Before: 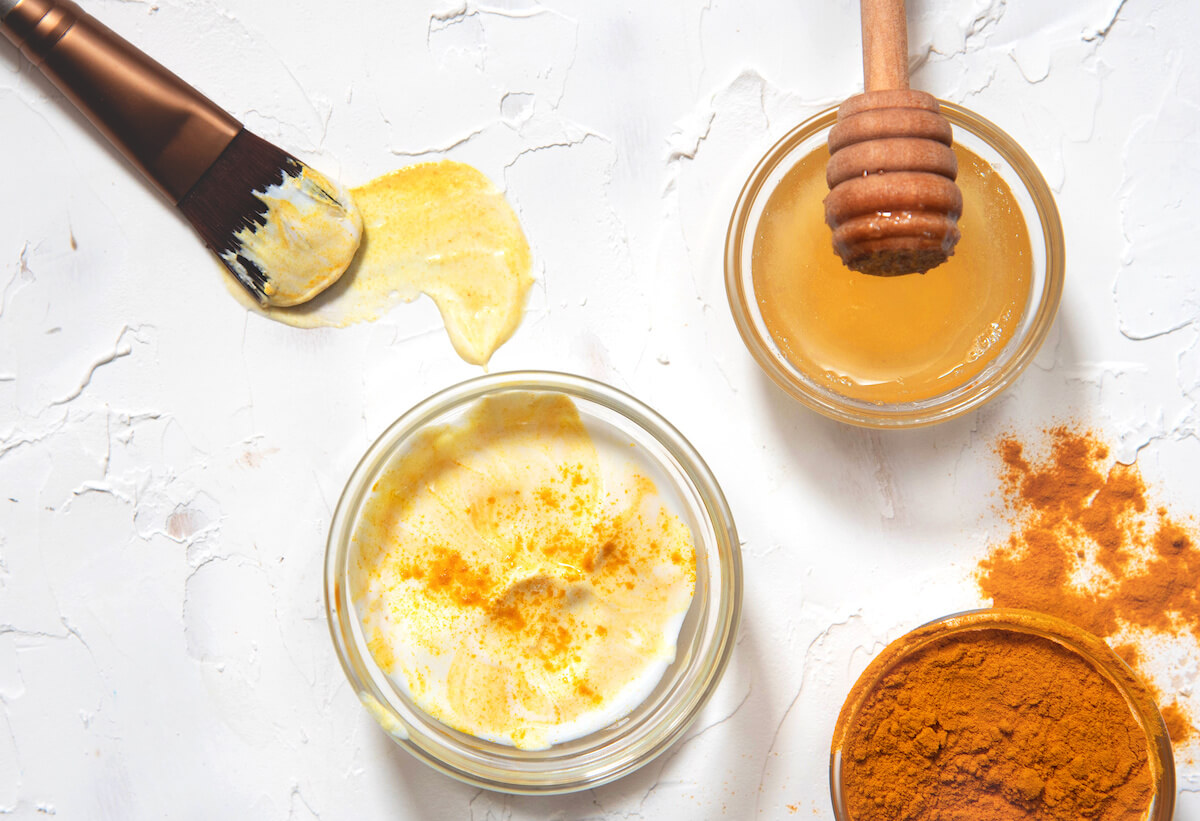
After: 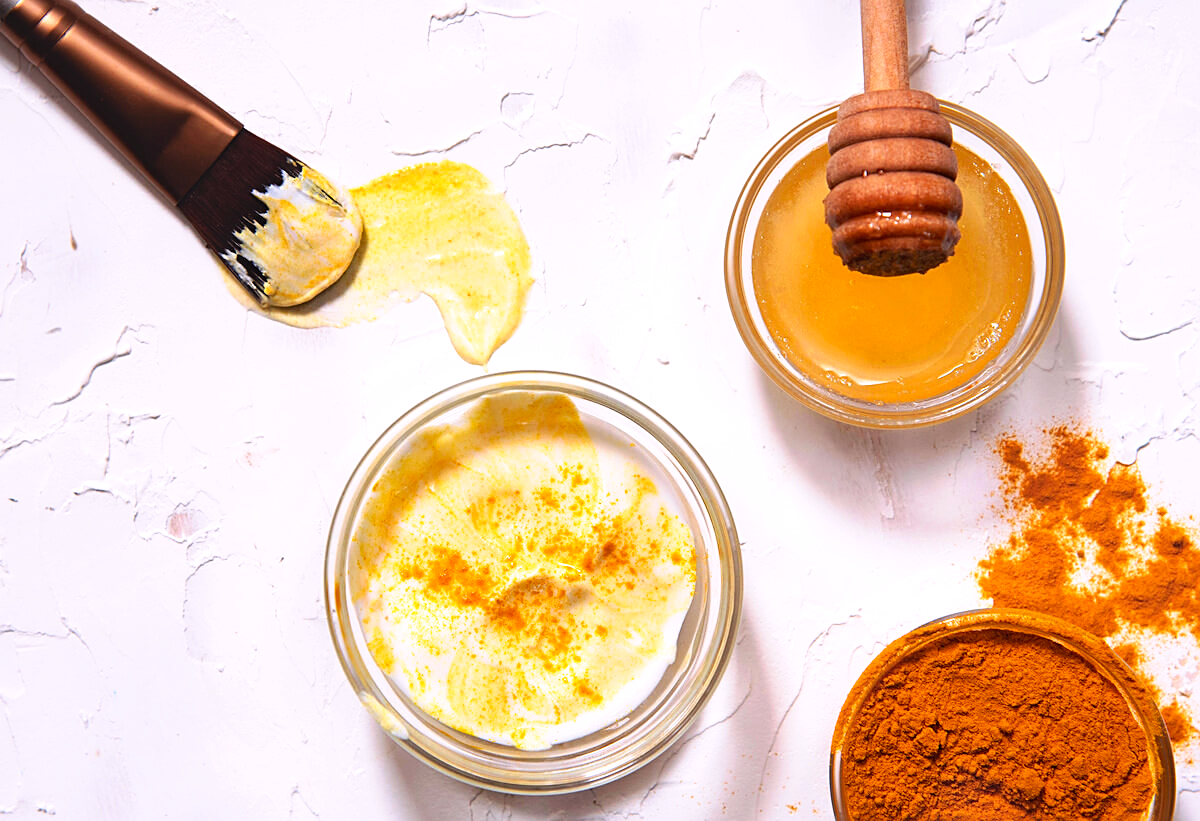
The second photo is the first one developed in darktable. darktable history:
white balance: red 1.05, blue 1.072
haze removal: compatibility mode true, adaptive false
tone curve: curves: ch0 [(0, 0) (0.003, 0.004) (0.011, 0.008) (0.025, 0.012) (0.044, 0.02) (0.069, 0.028) (0.1, 0.034) (0.136, 0.059) (0.177, 0.1) (0.224, 0.151) (0.277, 0.203) (0.335, 0.266) (0.399, 0.344) (0.468, 0.414) (0.543, 0.507) (0.623, 0.602) (0.709, 0.704) (0.801, 0.804) (0.898, 0.927) (1, 1)], preserve colors none
sharpen: on, module defaults
